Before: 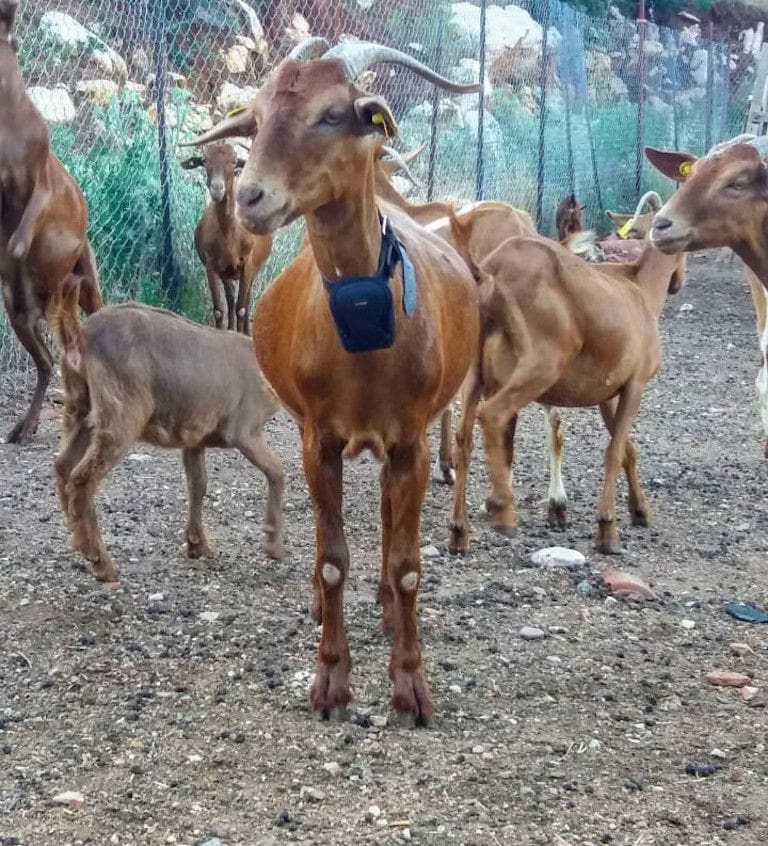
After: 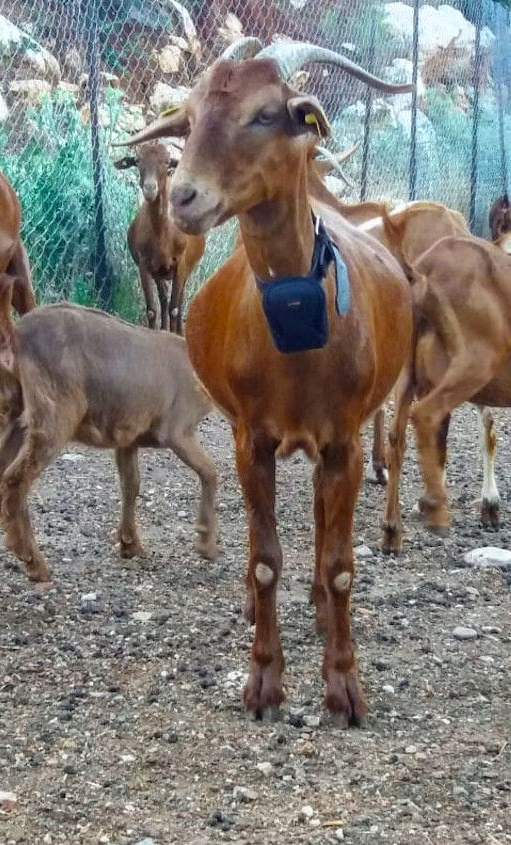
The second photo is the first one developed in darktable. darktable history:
crop and rotate: left 8.786%, right 24.548%
color zones: curves: ch0 [(0.11, 0.396) (0.195, 0.36) (0.25, 0.5) (0.303, 0.412) (0.357, 0.544) (0.75, 0.5) (0.967, 0.328)]; ch1 [(0, 0.468) (0.112, 0.512) (0.202, 0.6) (0.25, 0.5) (0.307, 0.352) (0.357, 0.544) (0.75, 0.5) (0.963, 0.524)]
